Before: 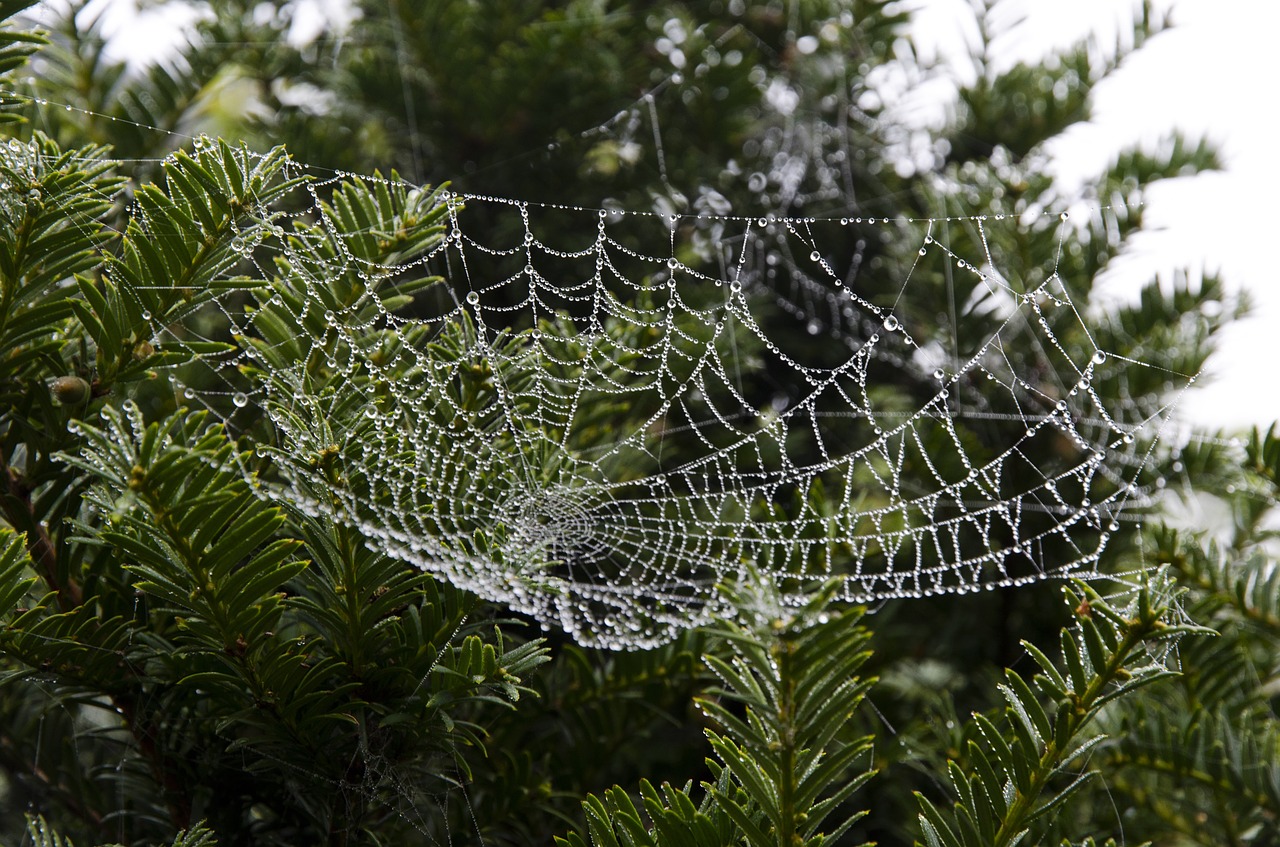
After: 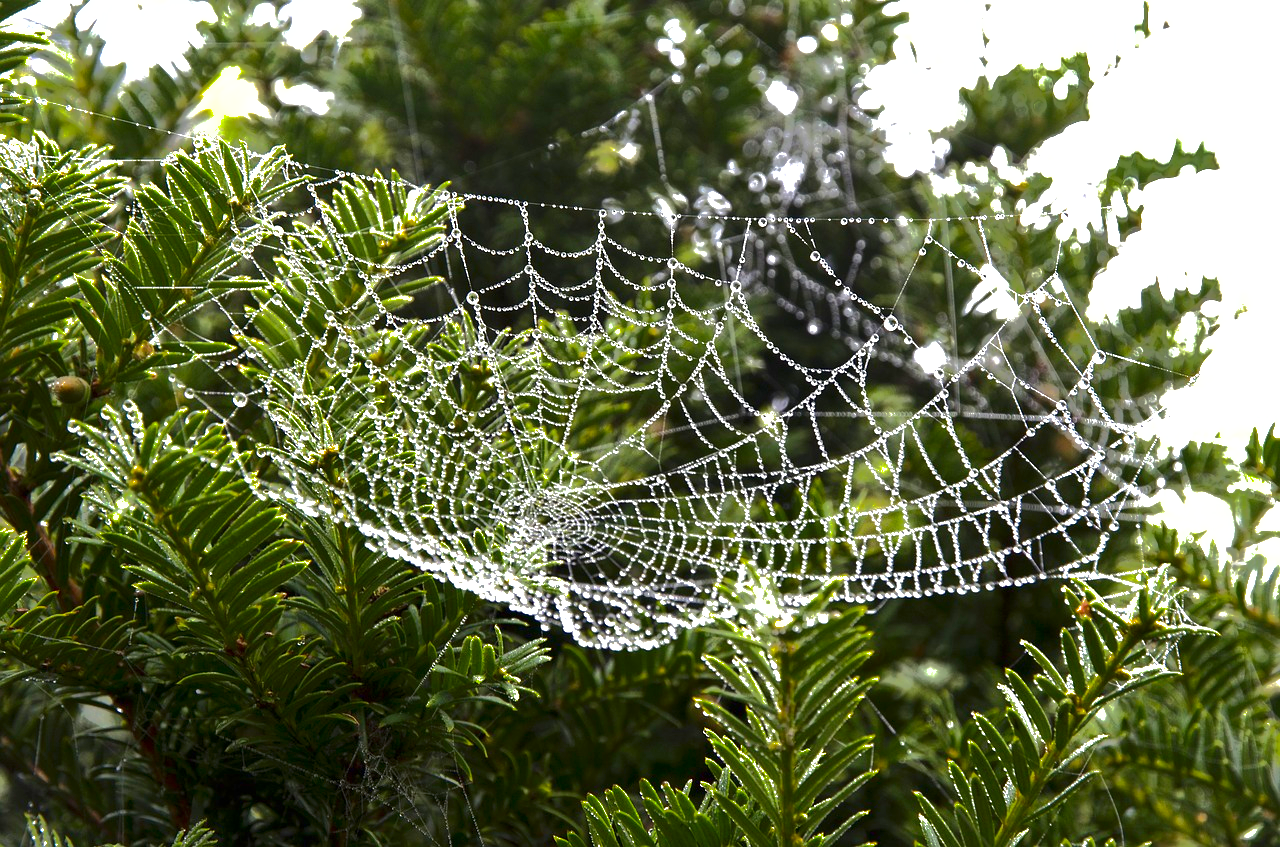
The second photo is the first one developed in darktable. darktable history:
contrast brightness saturation: brightness -0.2, saturation 0.08
color balance rgb: global vibrance 1%, saturation formula JzAzBz (2021)
shadows and highlights: shadows 38.43, highlights -74.54
exposure: black level correction 0, exposure 1.7 EV, compensate exposure bias true, compensate highlight preservation false
